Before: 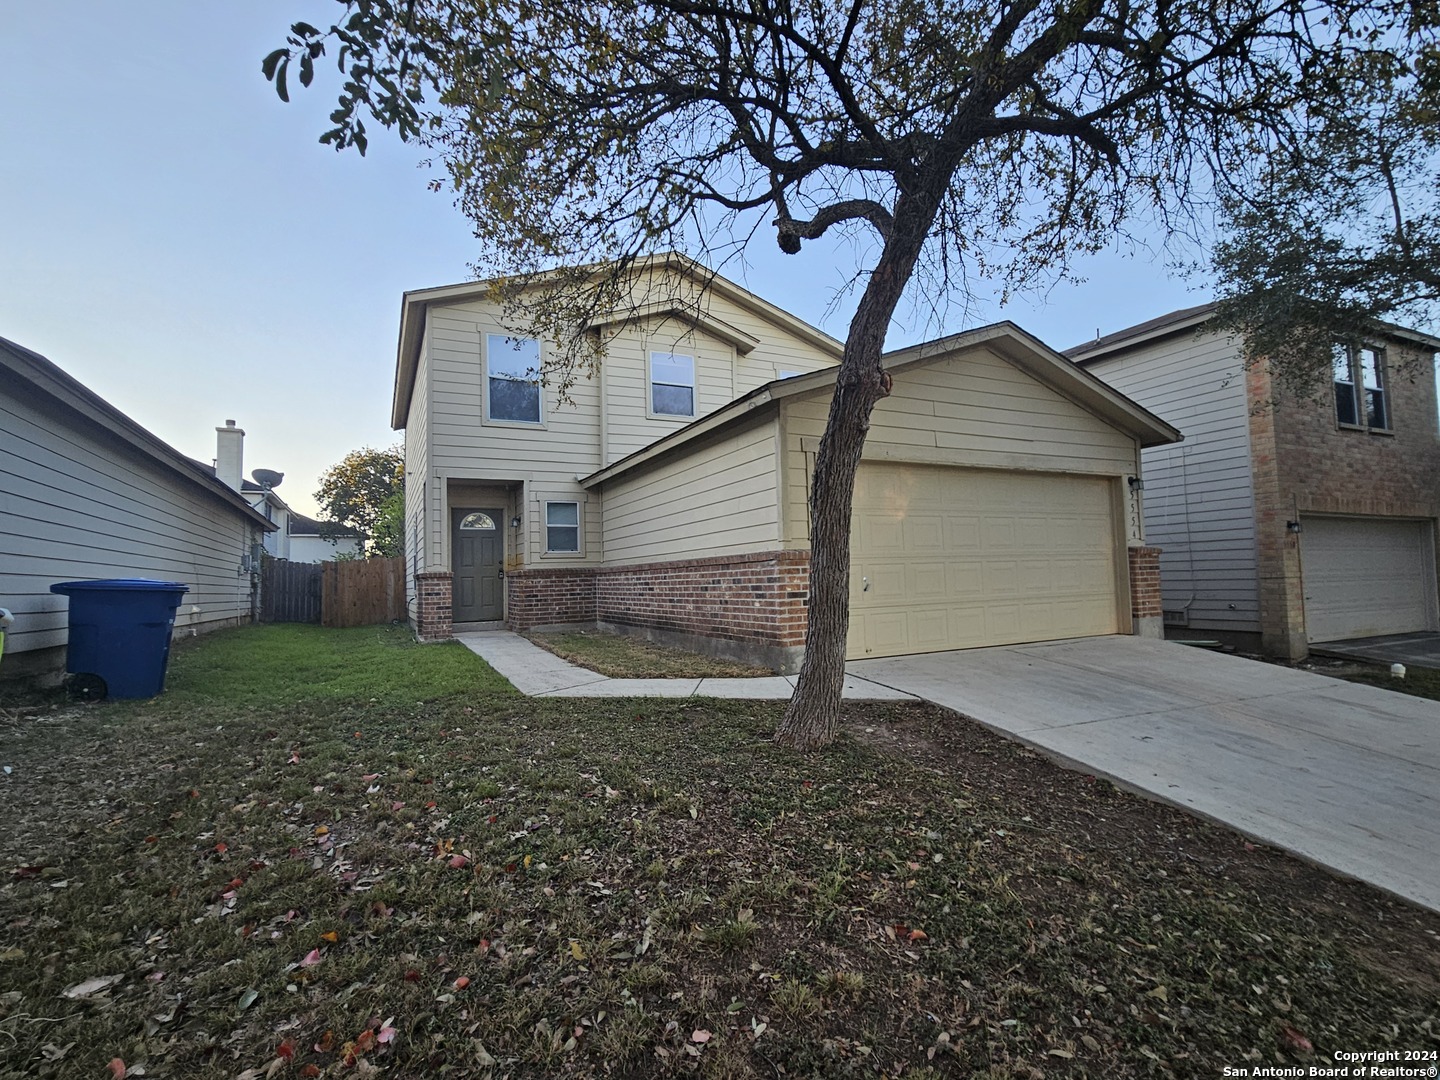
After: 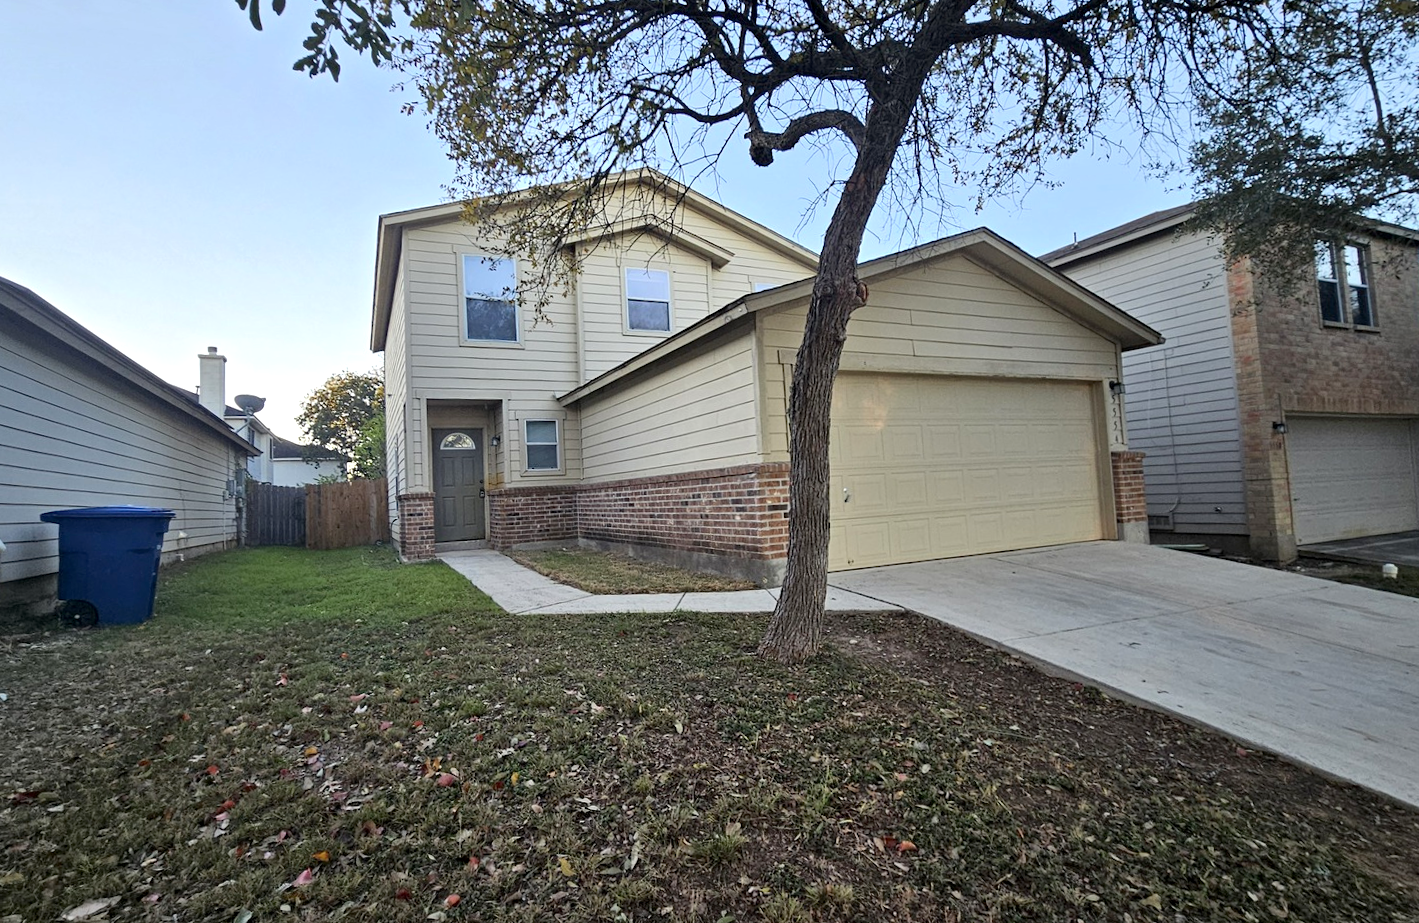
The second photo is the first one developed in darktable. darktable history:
rotate and perspective: rotation -1.32°, lens shift (horizontal) -0.031, crop left 0.015, crop right 0.985, crop top 0.047, crop bottom 0.982
crop and rotate: top 5.609%, bottom 5.609%
exposure: black level correction 0.003, exposure 0.383 EV, compensate highlight preservation false
